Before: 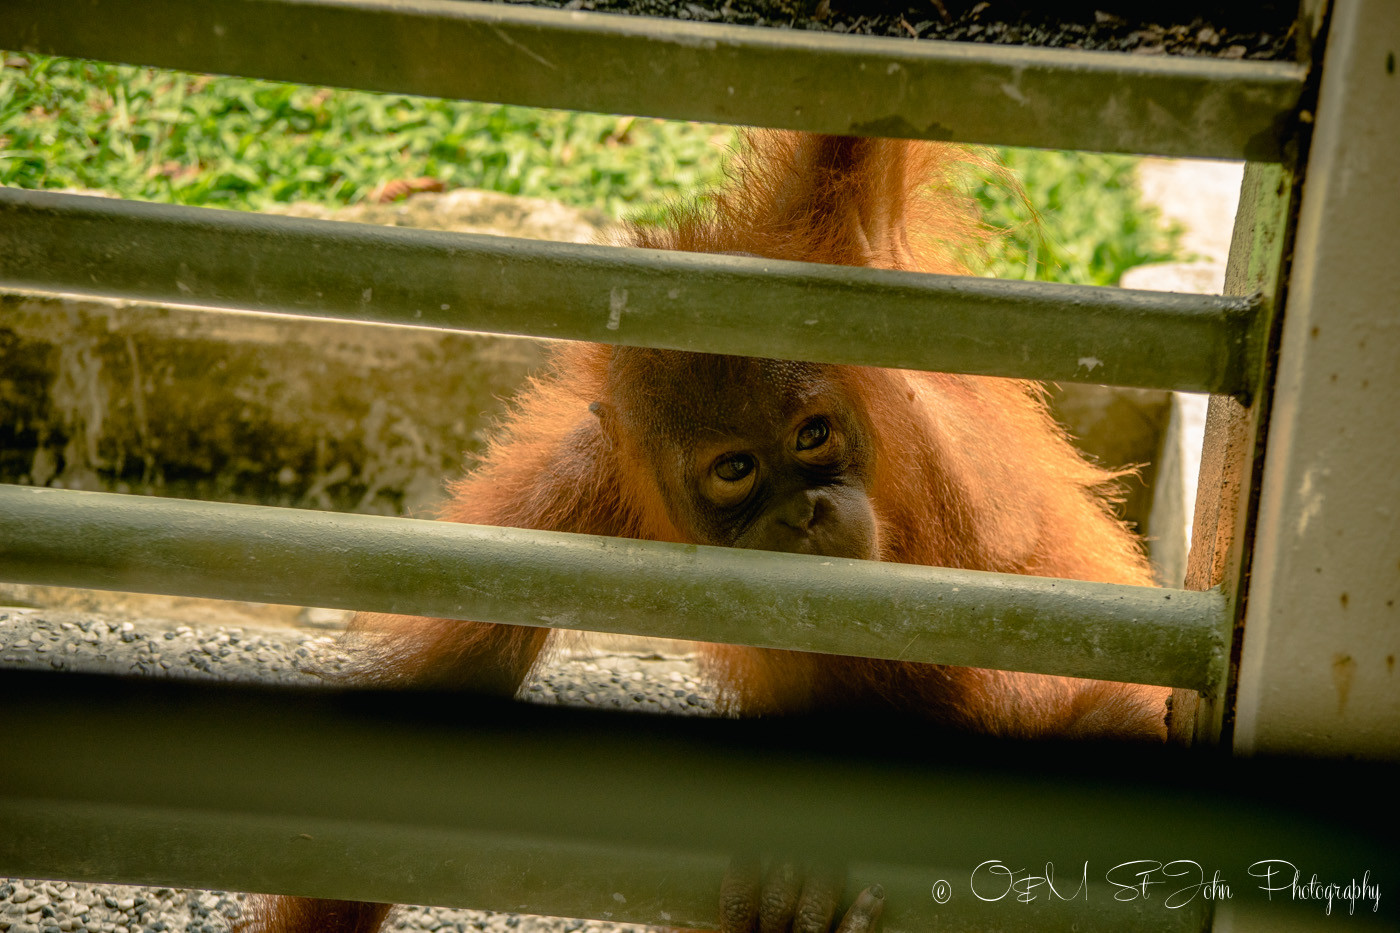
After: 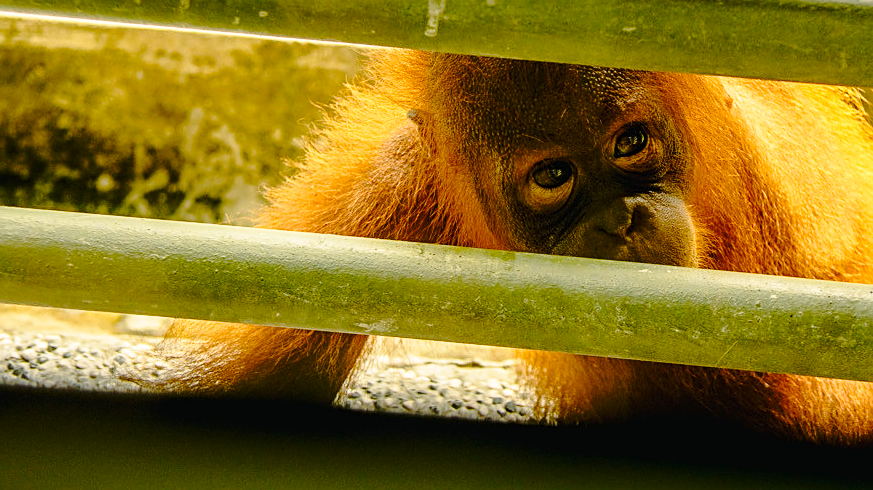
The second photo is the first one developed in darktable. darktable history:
crop: left 13.044%, top 31.494%, right 24.585%, bottom 15.978%
base curve: curves: ch0 [(0, 0) (0.032, 0.037) (0.105, 0.228) (0.435, 0.76) (0.856, 0.983) (1, 1)], preserve colors none
sharpen: on, module defaults
color balance rgb: linear chroma grading › global chroma 8.997%, perceptual saturation grading › global saturation 19.918%
